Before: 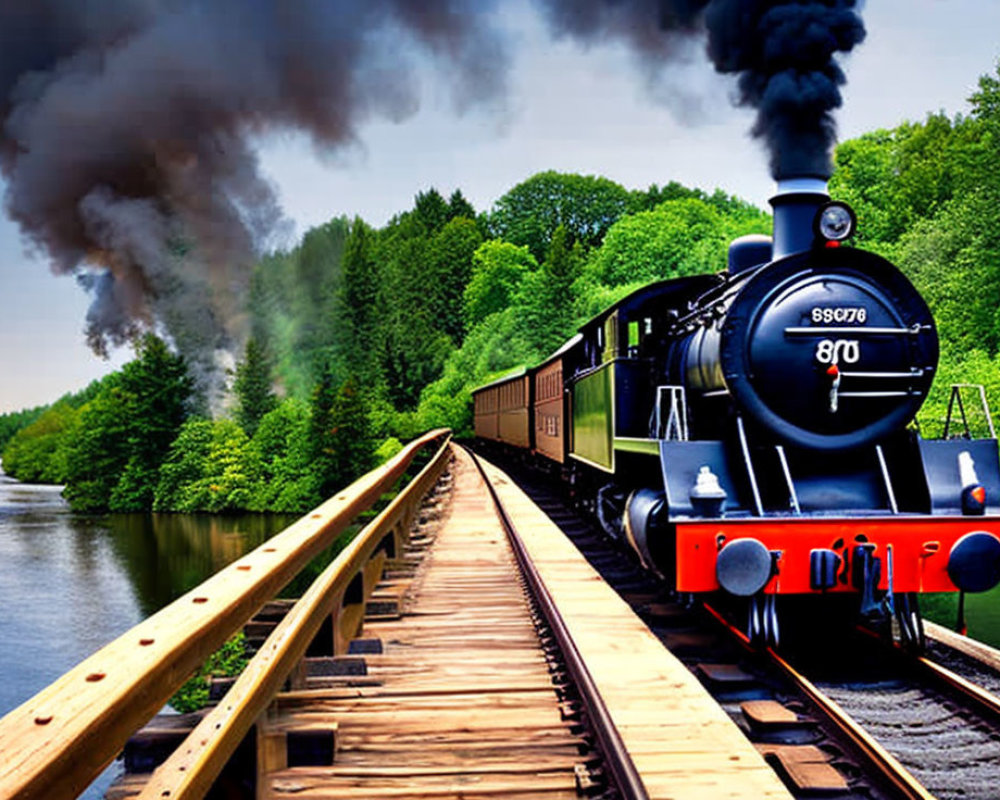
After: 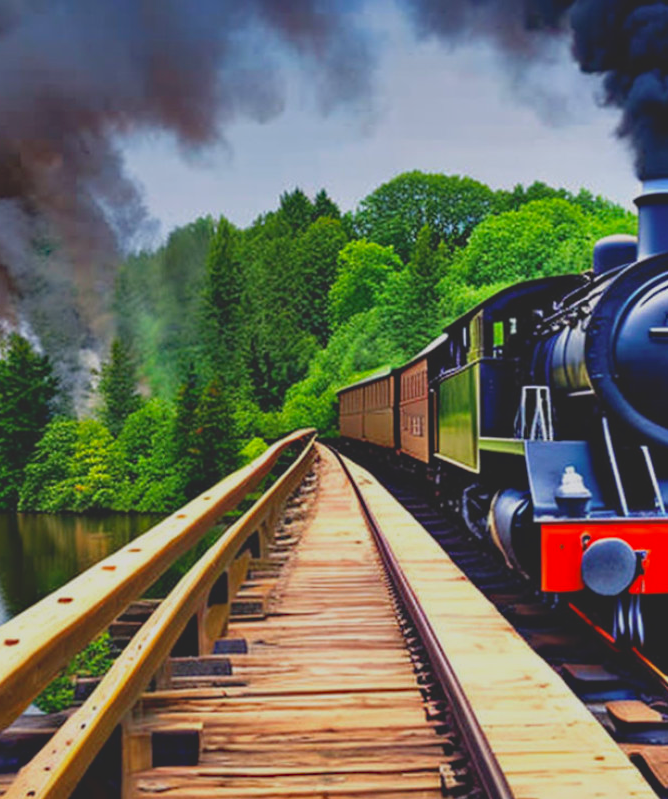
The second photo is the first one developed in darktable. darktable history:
contrast brightness saturation: contrast -0.289
haze removal: compatibility mode true, adaptive false
crop and rotate: left 13.595%, right 19.506%
